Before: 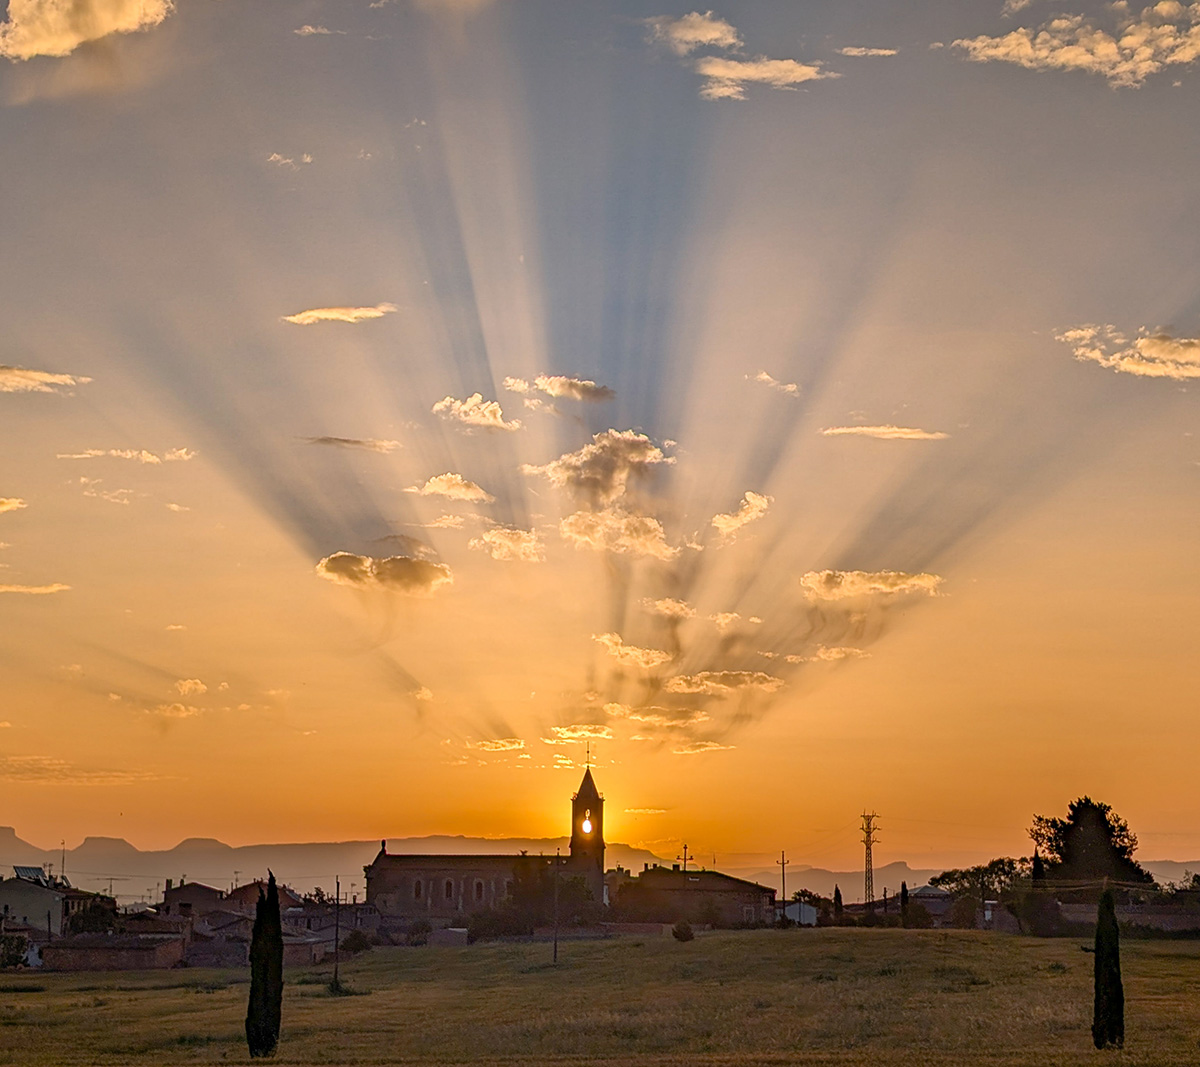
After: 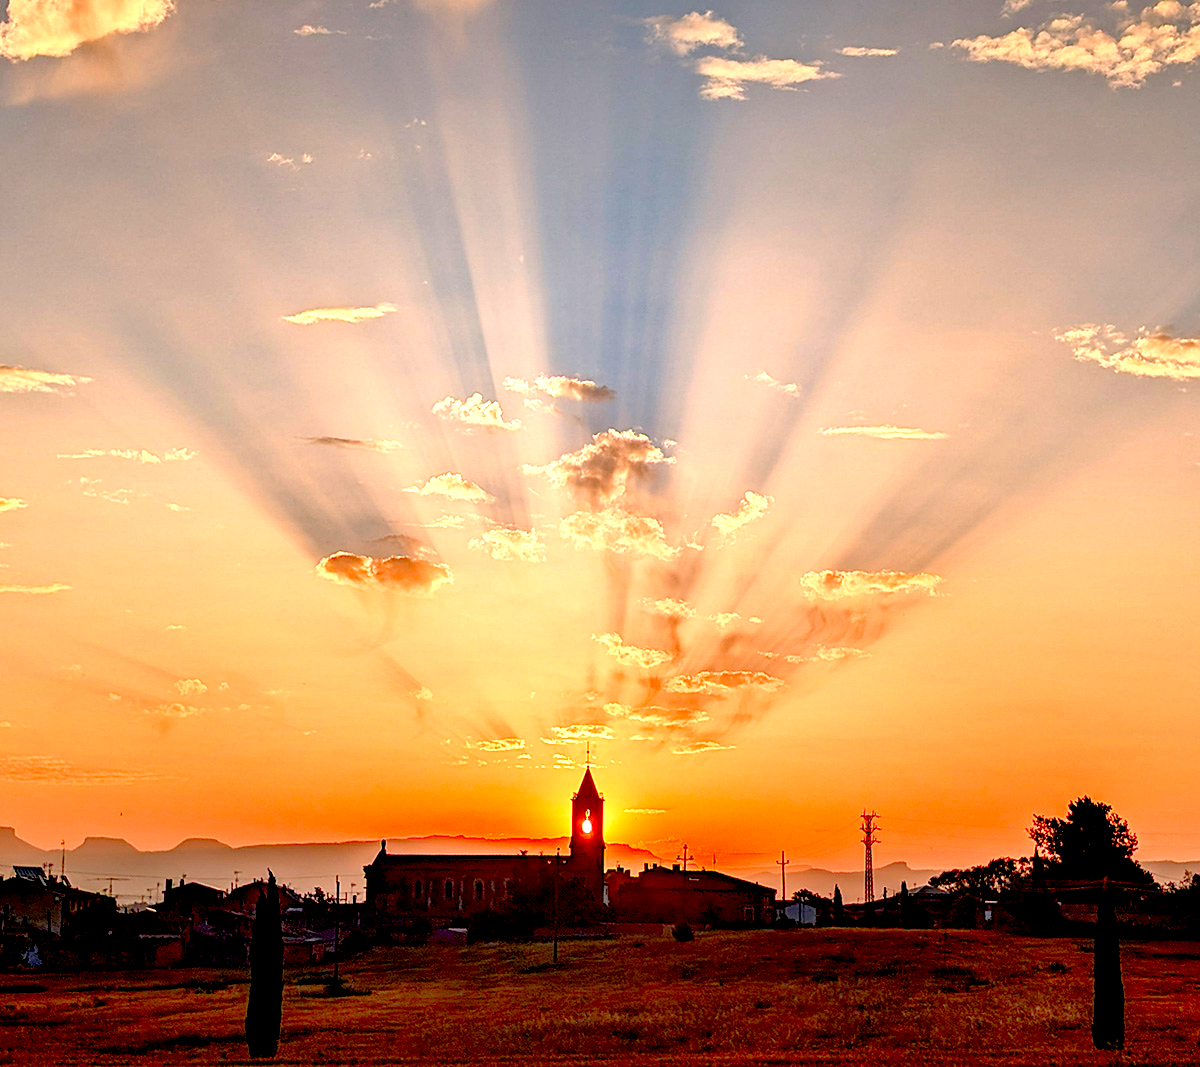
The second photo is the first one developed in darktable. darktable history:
color zones: curves: ch1 [(0.309, 0.524) (0.41, 0.329) (0.508, 0.509)]; ch2 [(0.25, 0.457) (0.75, 0.5)]
exposure: black level correction 0.035, exposure 0.9 EV, compensate highlight preservation false
